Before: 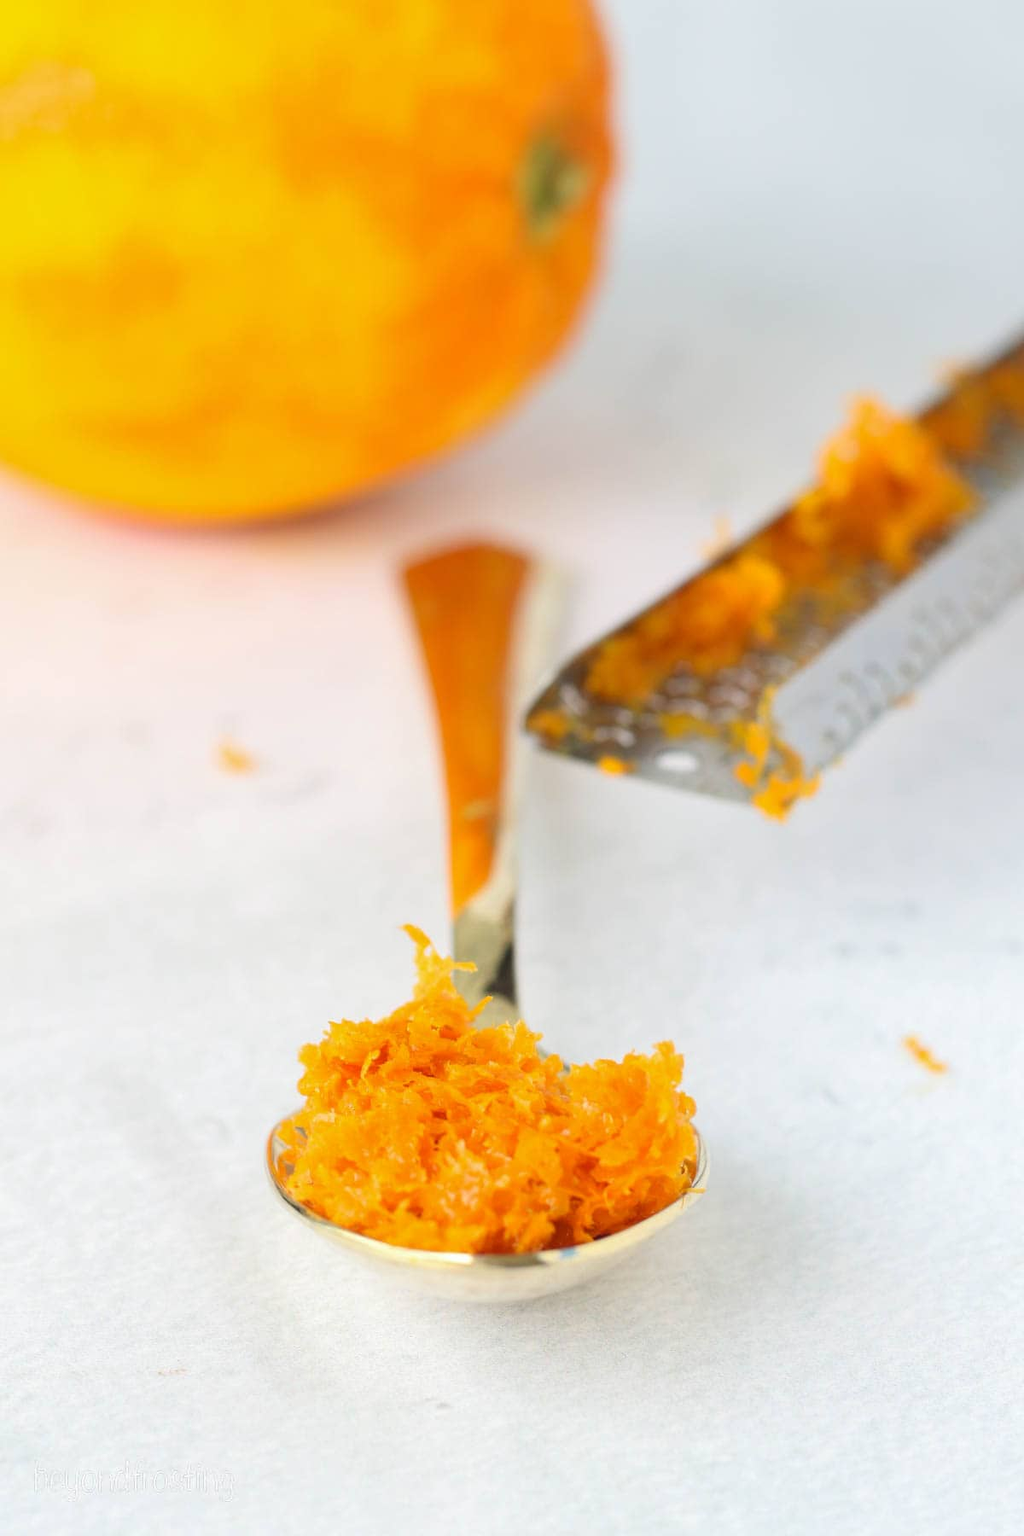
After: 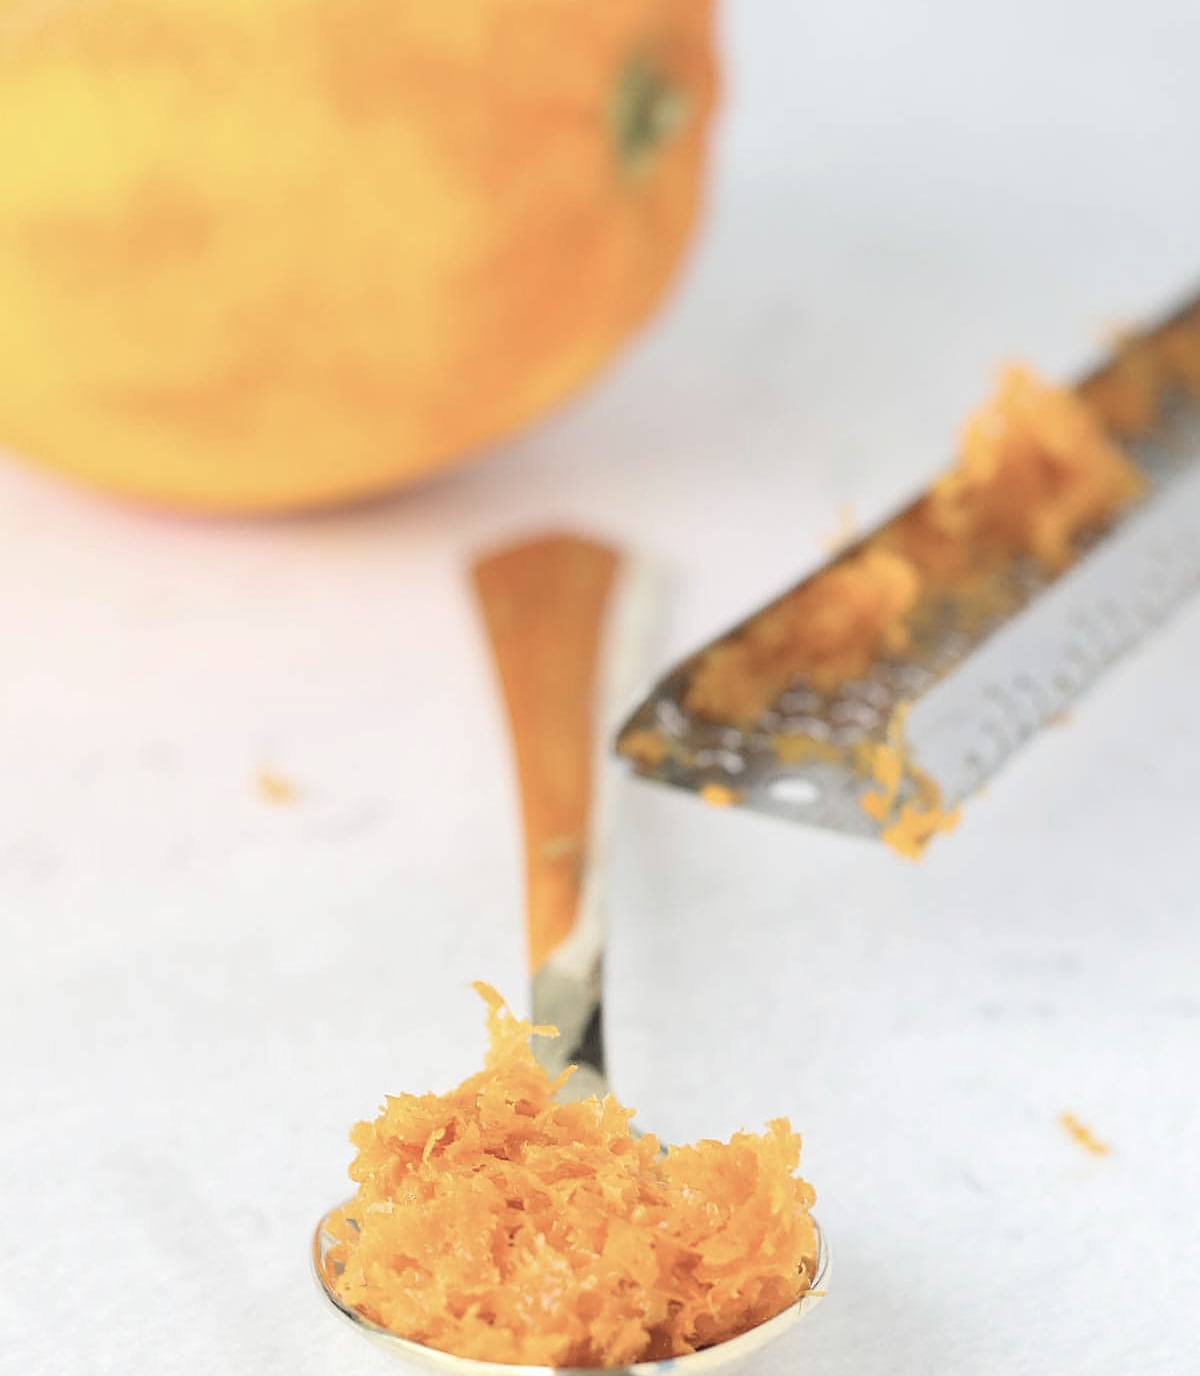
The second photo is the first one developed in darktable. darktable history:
color zones: curves: ch1 [(0, 0.292) (0.001, 0.292) (0.2, 0.264) (0.4, 0.248) (0.6, 0.248) (0.8, 0.264) (0.999, 0.292) (1, 0.292)]
sharpen: on, module defaults
contrast brightness saturation: contrast 0.075, brightness 0.083, saturation 0.179
crop: top 5.687%, bottom 17.821%
